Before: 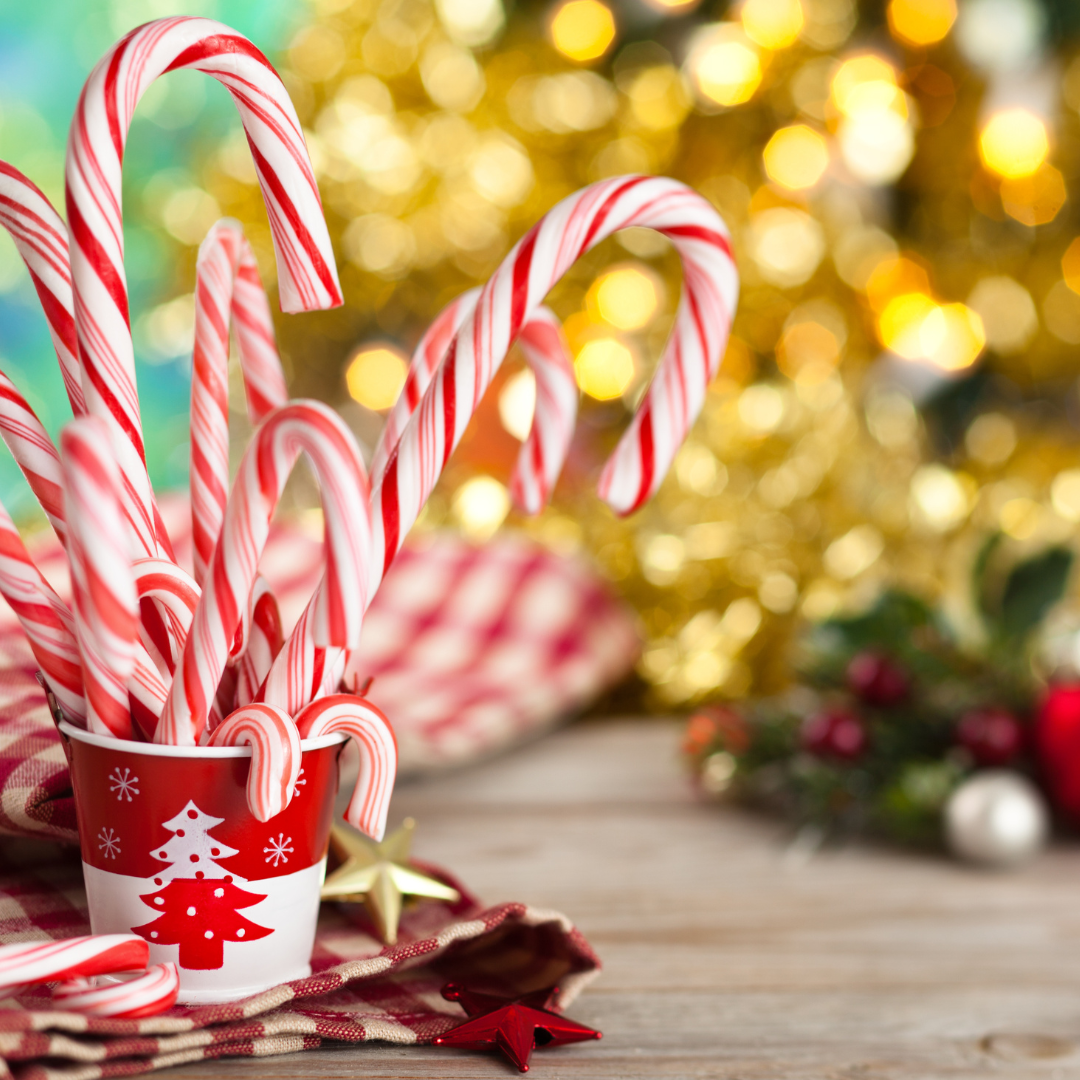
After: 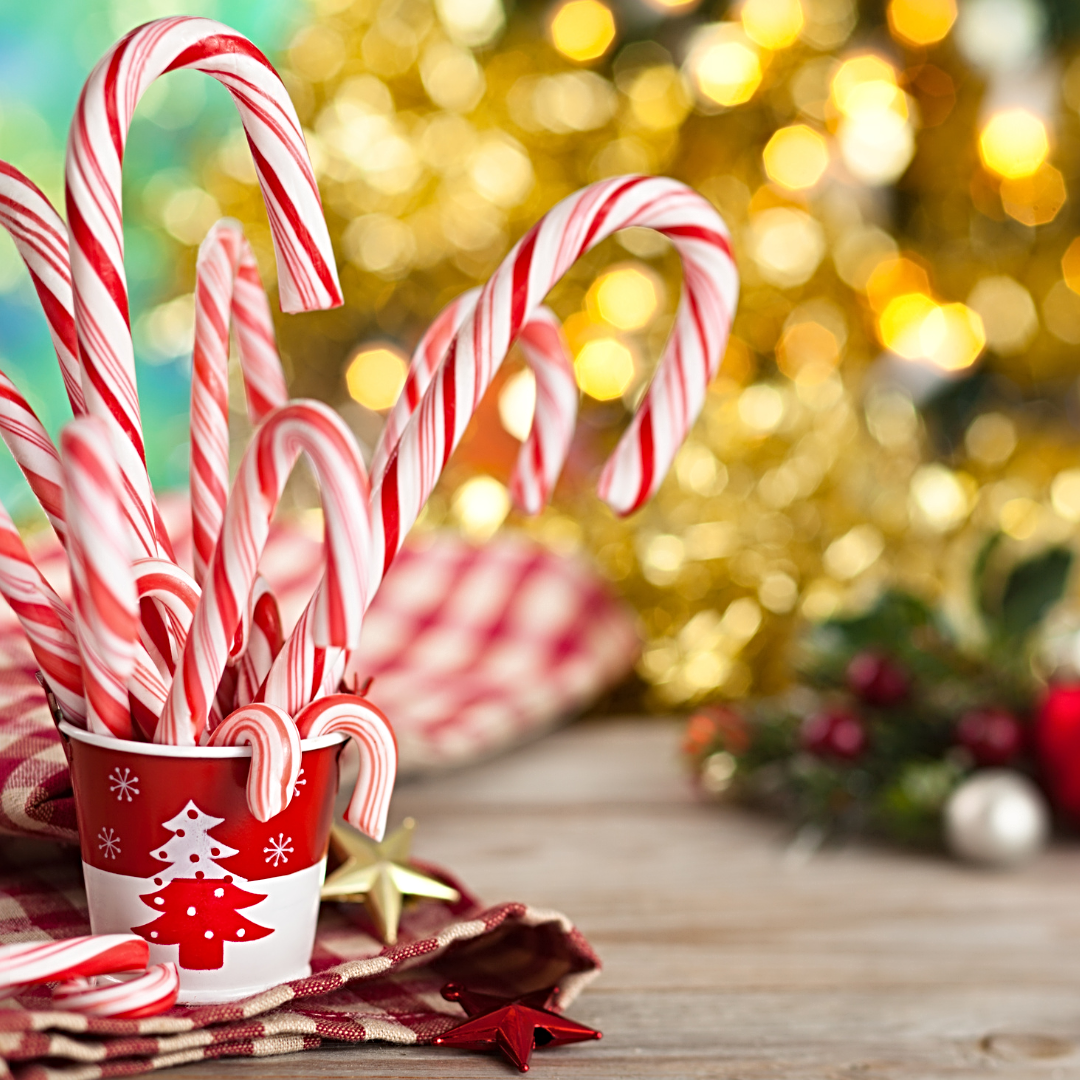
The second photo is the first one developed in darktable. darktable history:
sharpen: radius 3.981
